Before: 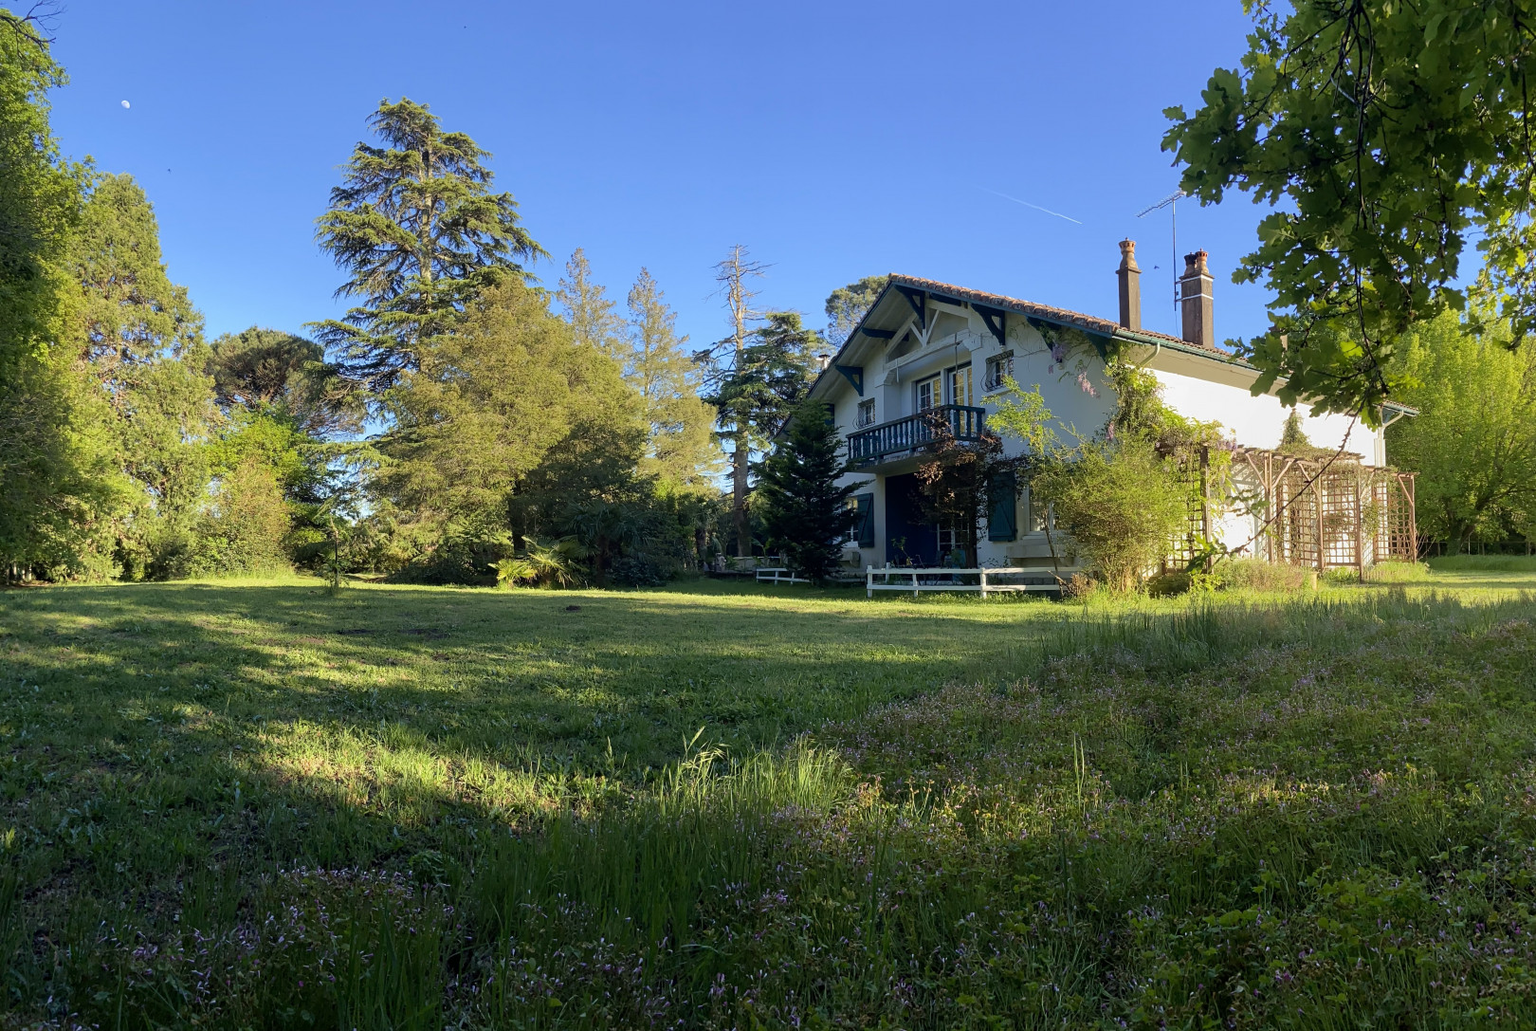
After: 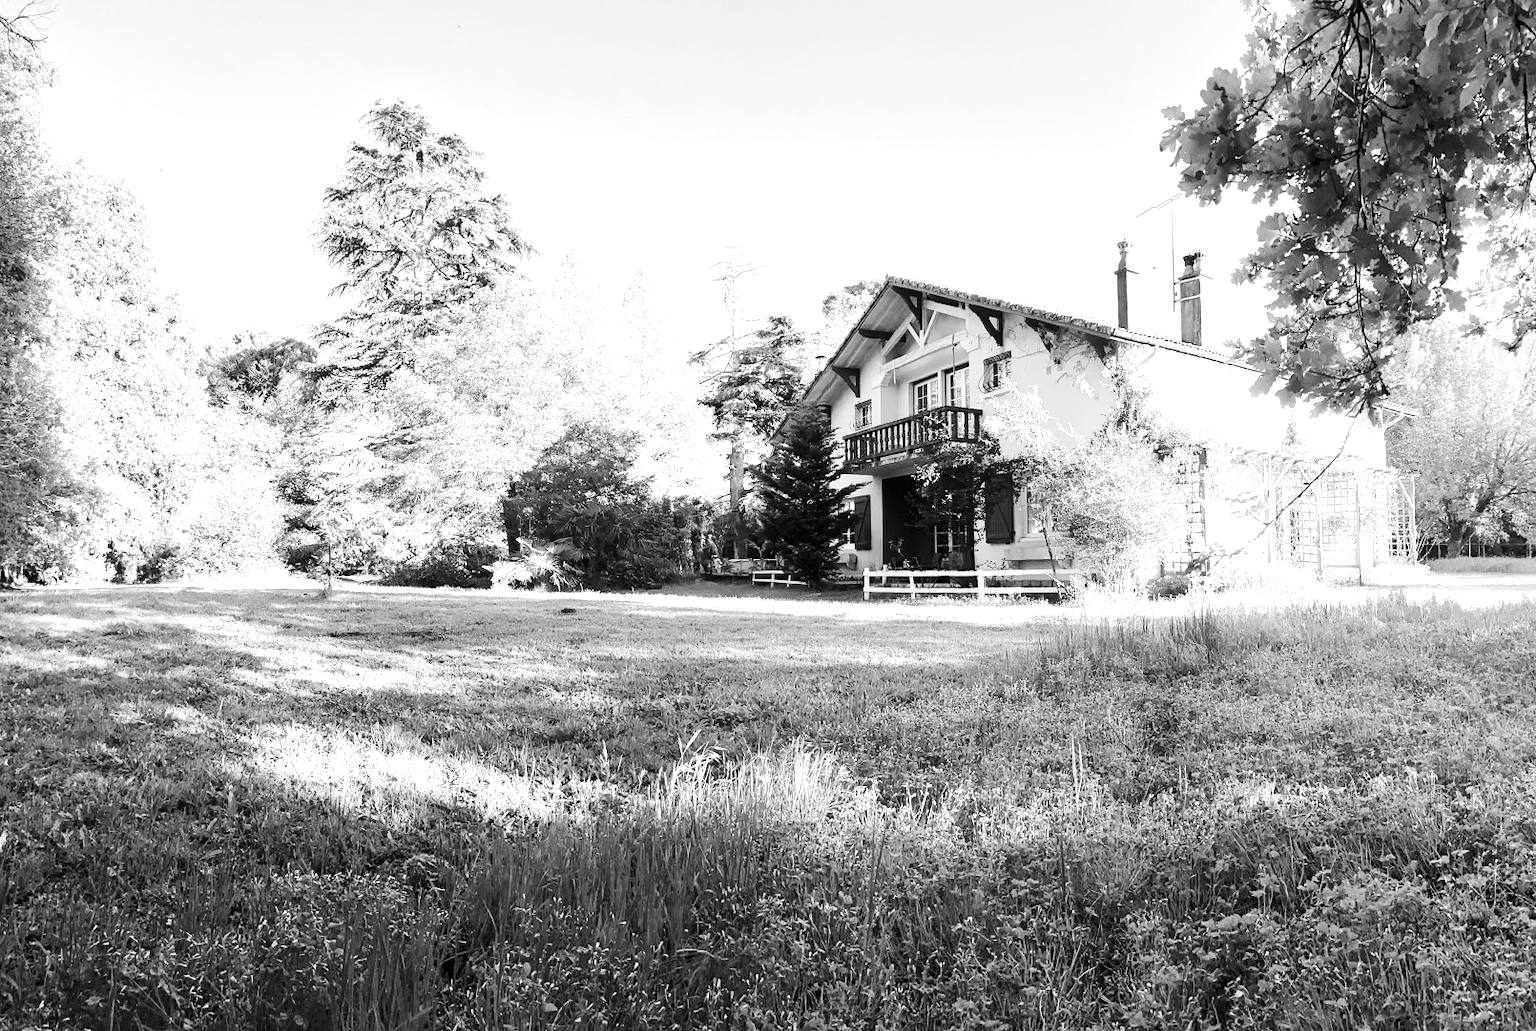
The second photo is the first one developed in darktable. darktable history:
exposure: exposure 2.003 EV, compensate highlight preservation false
white balance: red 0.976, blue 1.04
tone curve: curves: ch0 [(0, 0) (0.071, 0.06) (0.253, 0.242) (0.437, 0.498) (0.55, 0.644) (0.657, 0.749) (0.823, 0.876) (1, 0.99)]; ch1 [(0, 0) (0.346, 0.307) (0.408, 0.369) (0.453, 0.457) (0.476, 0.489) (0.502, 0.493) (0.521, 0.515) (0.537, 0.531) (0.612, 0.641) (0.676, 0.728) (1, 1)]; ch2 [(0, 0) (0.346, 0.34) (0.434, 0.46) (0.485, 0.494) (0.5, 0.494) (0.511, 0.504) (0.537, 0.551) (0.579, 0.599) (0.625, 0.686) (1, 1)], color space Lab, independent channels, preserve colors none
crop and rotate: left 0.614%, top 0.179%, bottom 0.309%
monochrome: on, module defaults
contrast brightness saturation: contrast 0.15, brightness -0.01, saturation 0.1
